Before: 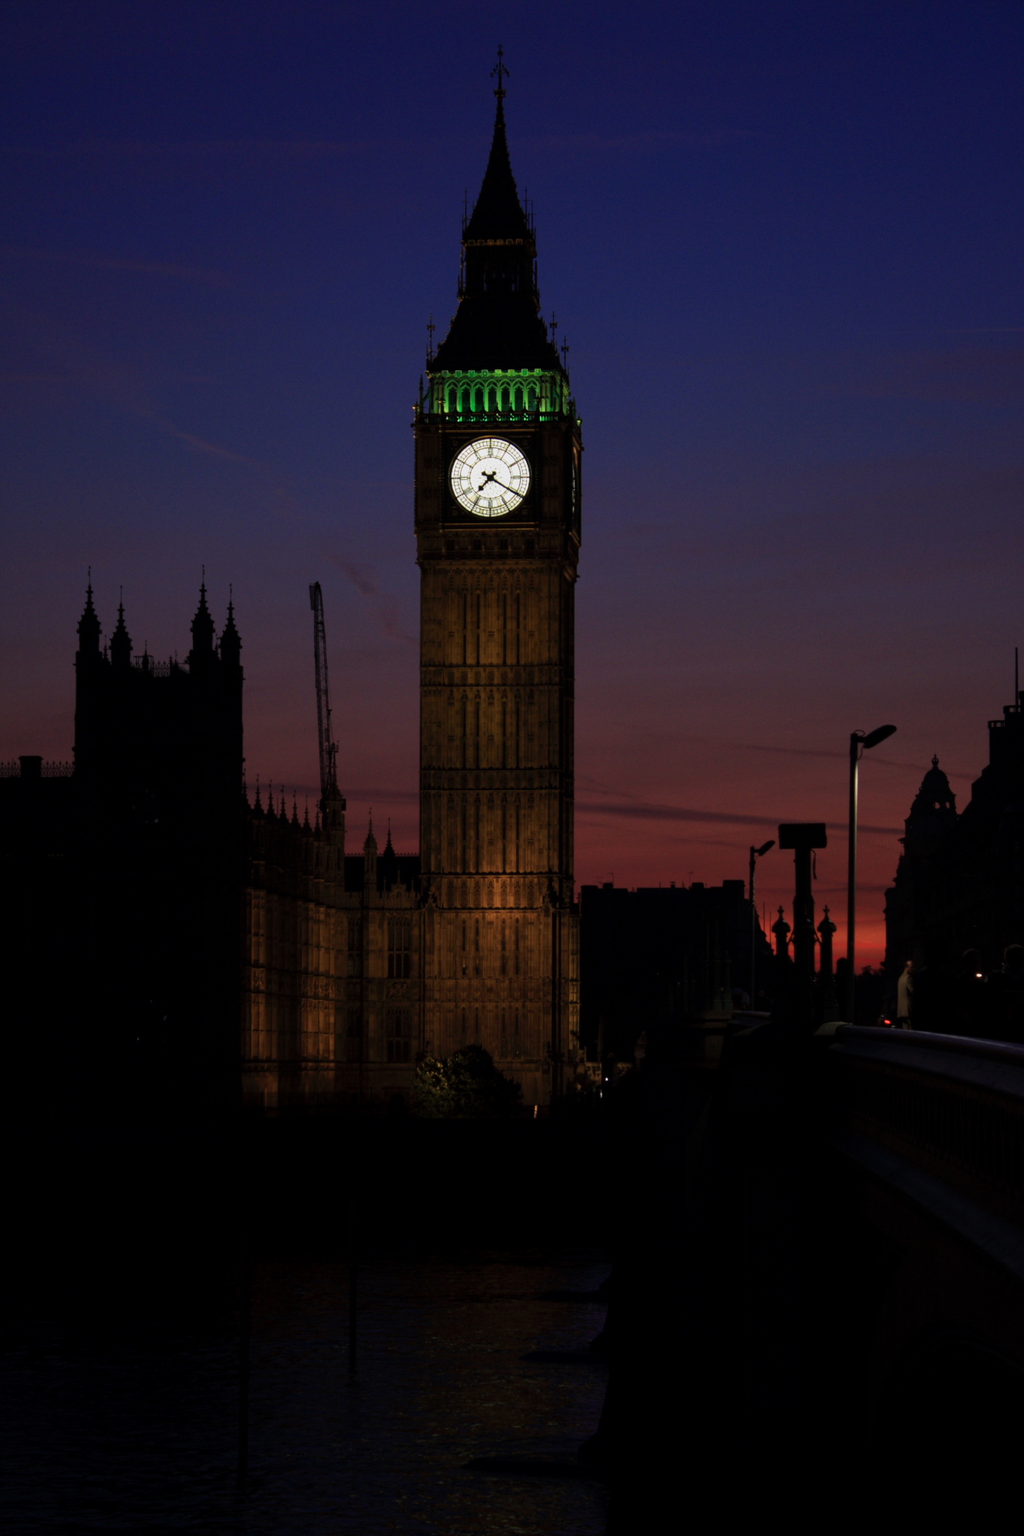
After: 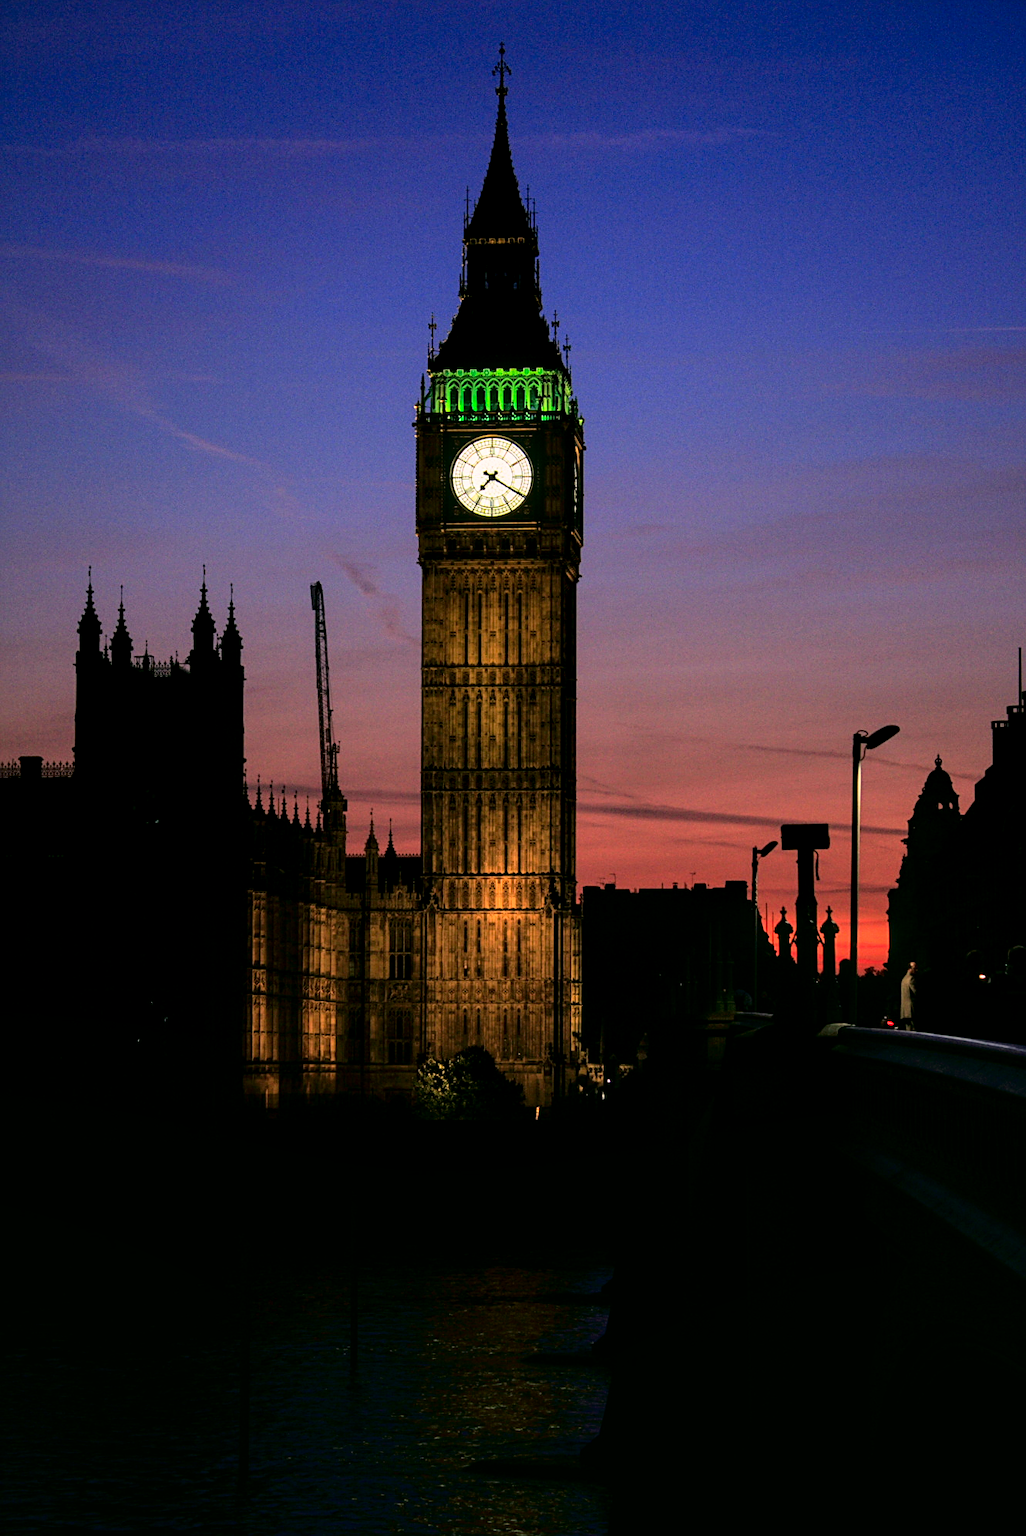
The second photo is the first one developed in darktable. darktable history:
sharpen: on, module defaults
exposure: exposure 1 EV, compensate highlight preservation false
tone curve: curves: ch0 [(0, 0) (0.003, 0) (0.011, 0.002) (0.025, 0.004) (0.044, 0.007) (0.069, 0.015) (0.1, 0.025) (0.136, 0.04) (0.177, 0.09) (0.224, 0.152) (0.277, 0.239) (0.335, 0.335) (0.399, 0.43) (0.468, 0.524) (0.543, 0.621) (0.623, 0.712) (0.709, 0.789) (0.801, 0.871) (0.898, 0.951) (1, 1)], color space Lab, independent channels, preserve colors none
crop: top 0.181%, bottom 0.131%
color correction: highlights a* 4.03, highlights b* 4.95, shadows a* -7.51, shadows b* 4.9
contrast brightness saturation: contrast 0.069, brightness 0.174, saturation 0.414
local contrast: on, module defaults
base curve: curves: ch0 [(0, 0) (0.283, 0.295) (1, 1)], preserve colors none
